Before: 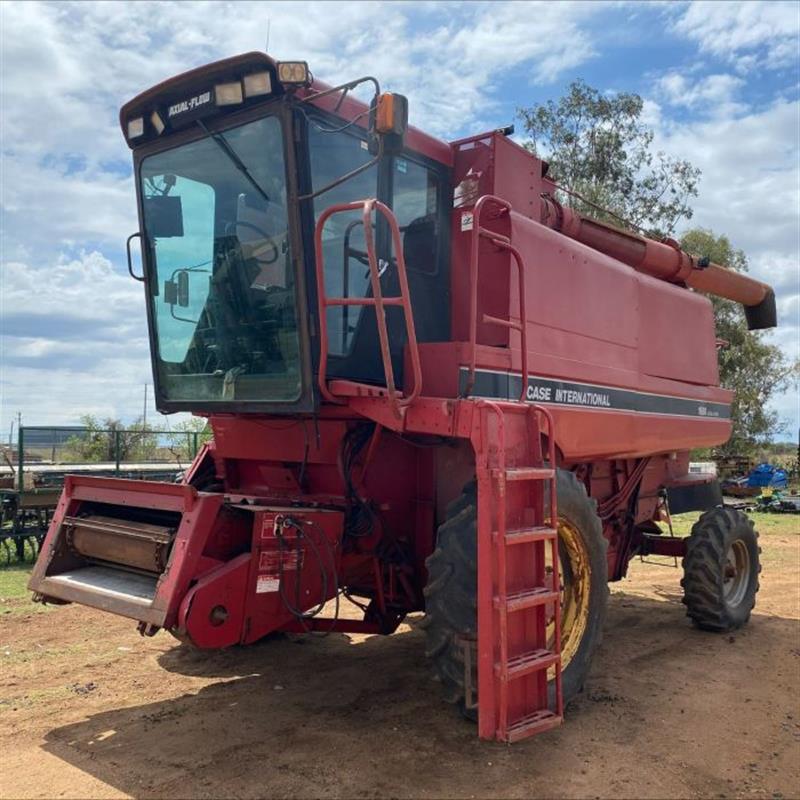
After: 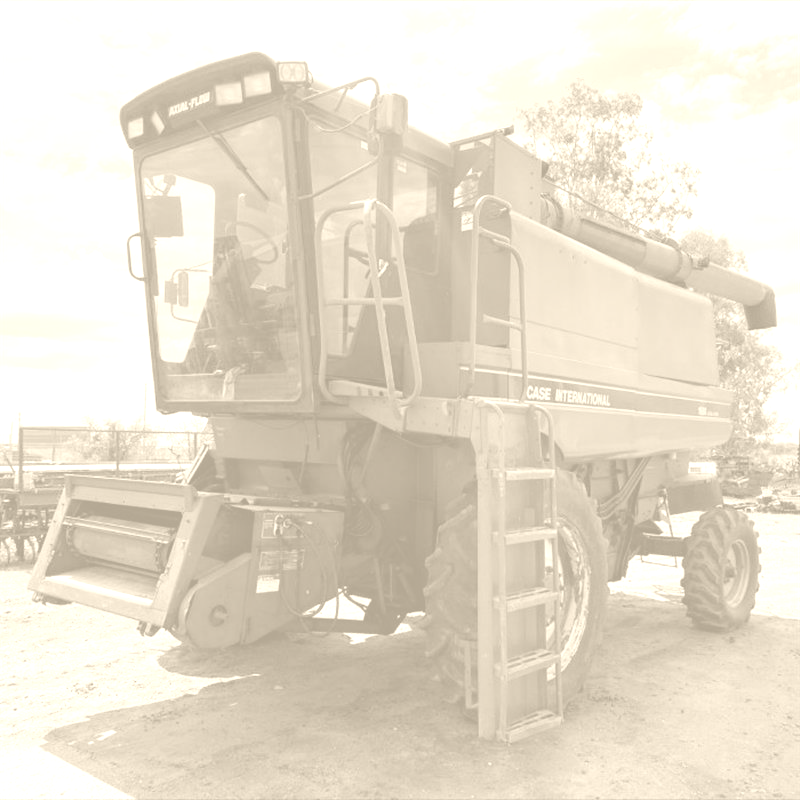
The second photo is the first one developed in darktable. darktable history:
color correction: saturation 1.34
colorize: hue 36°, saturation 71%, lightness 80.79%
